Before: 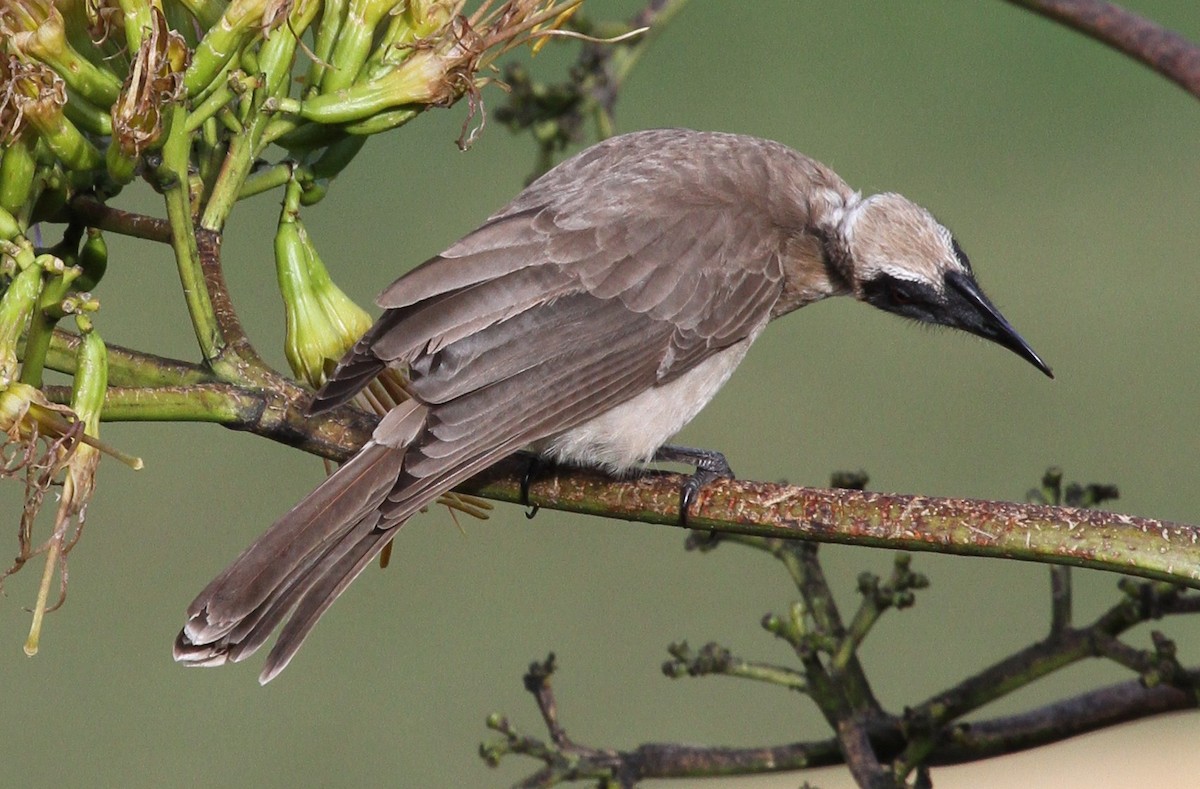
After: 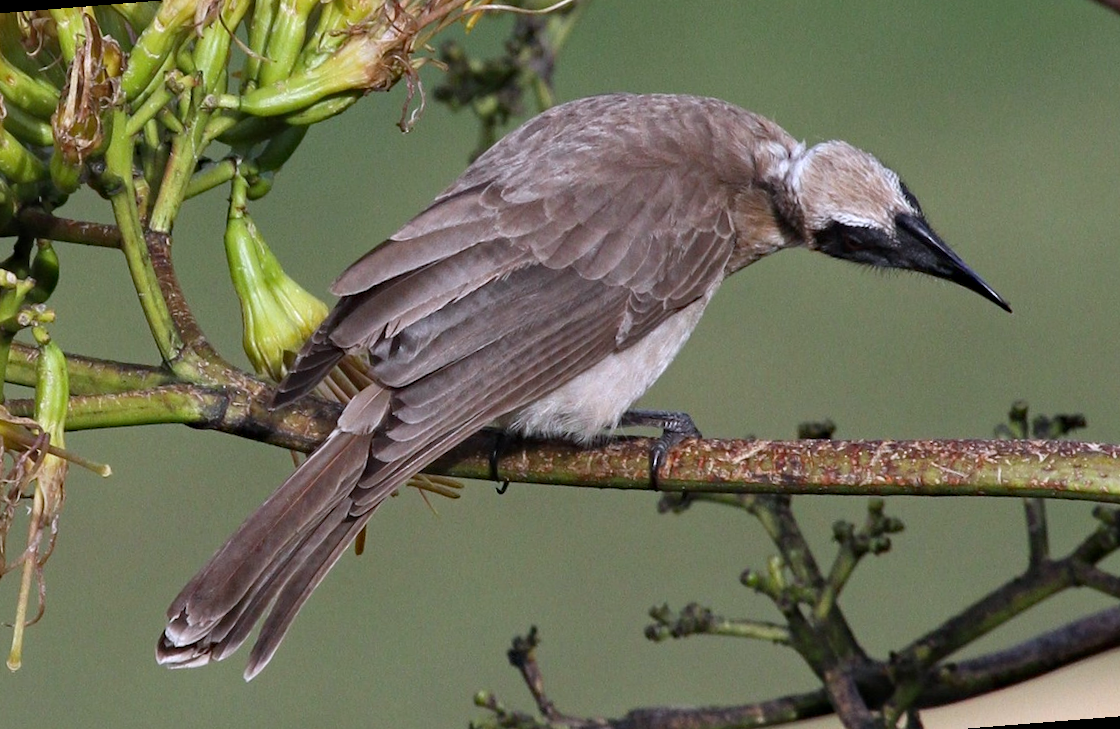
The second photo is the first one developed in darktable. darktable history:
rotate and perspective: rotation -4.57°, crop left 0.054, crop right 0.944, crop top 0.087, crop bottom 0.914
haze removal: compatibility mode true, adaptive false
white balance: red 0.984, blue 1.059
